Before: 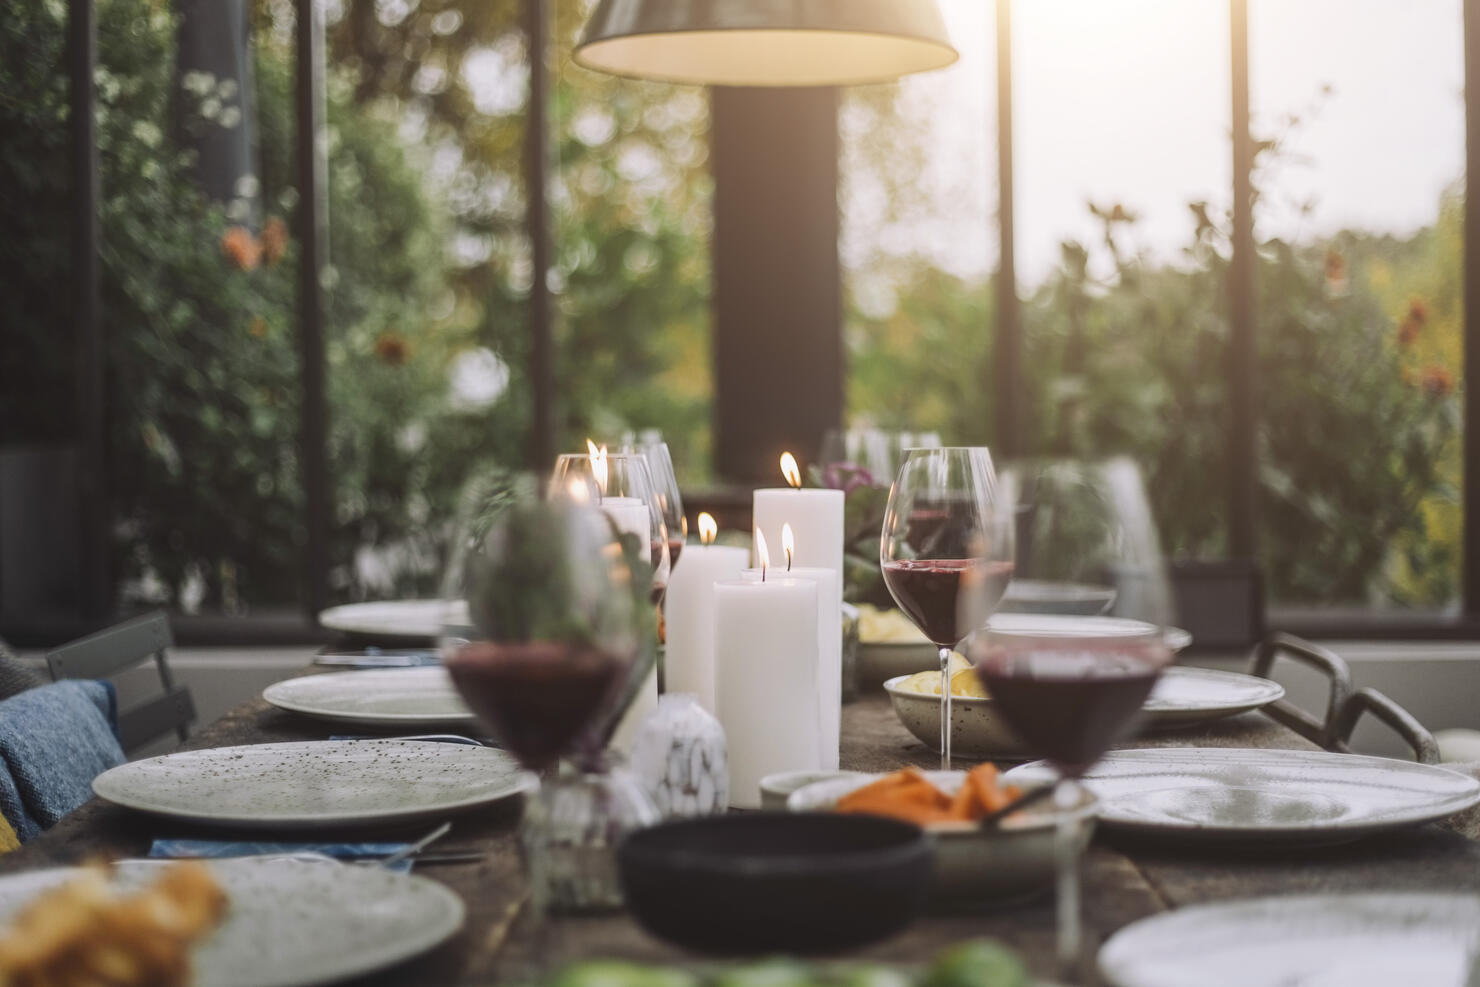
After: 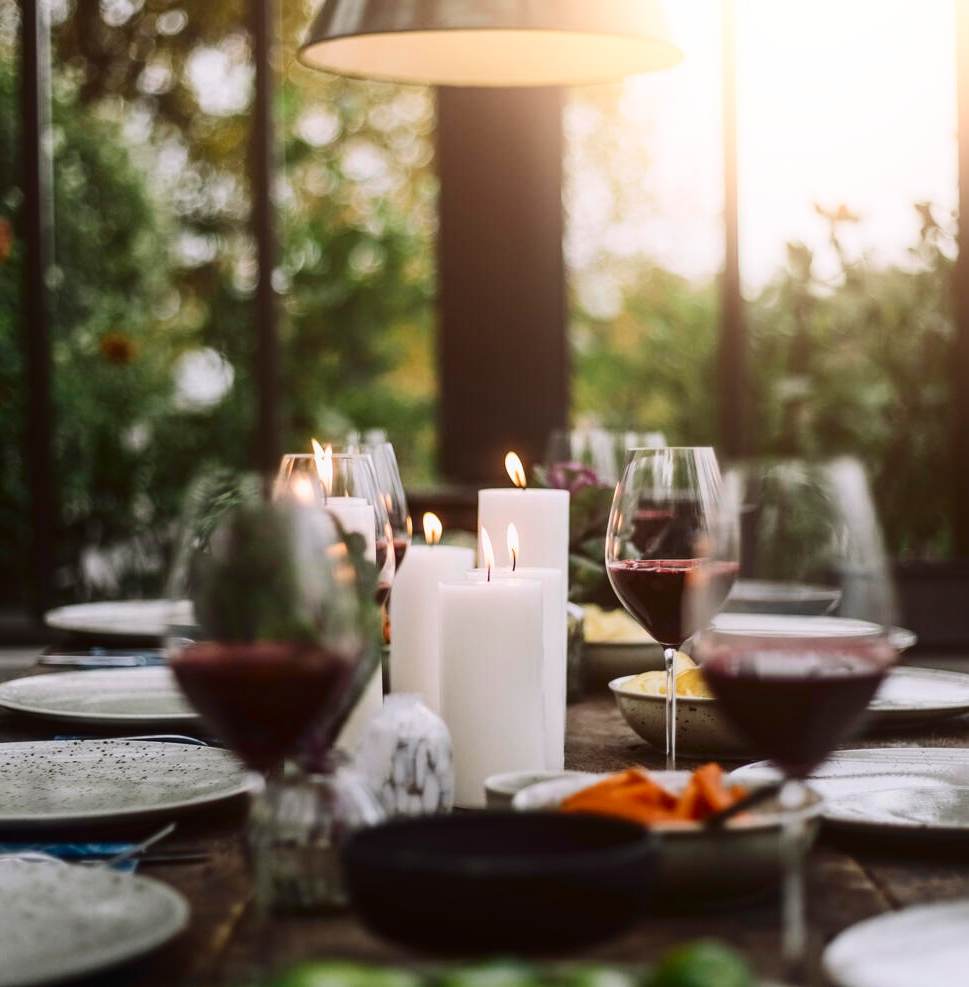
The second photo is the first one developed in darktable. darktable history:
contrast brightness saturation: contrast 0.201, brightness -0.107, saturation 0.105
shadows and highlights: shadows -56.2, highlights 84.43, highlights color adjustment 49%, soften with gaussian
crop and rotate: left 18.644%, right 15.865%
